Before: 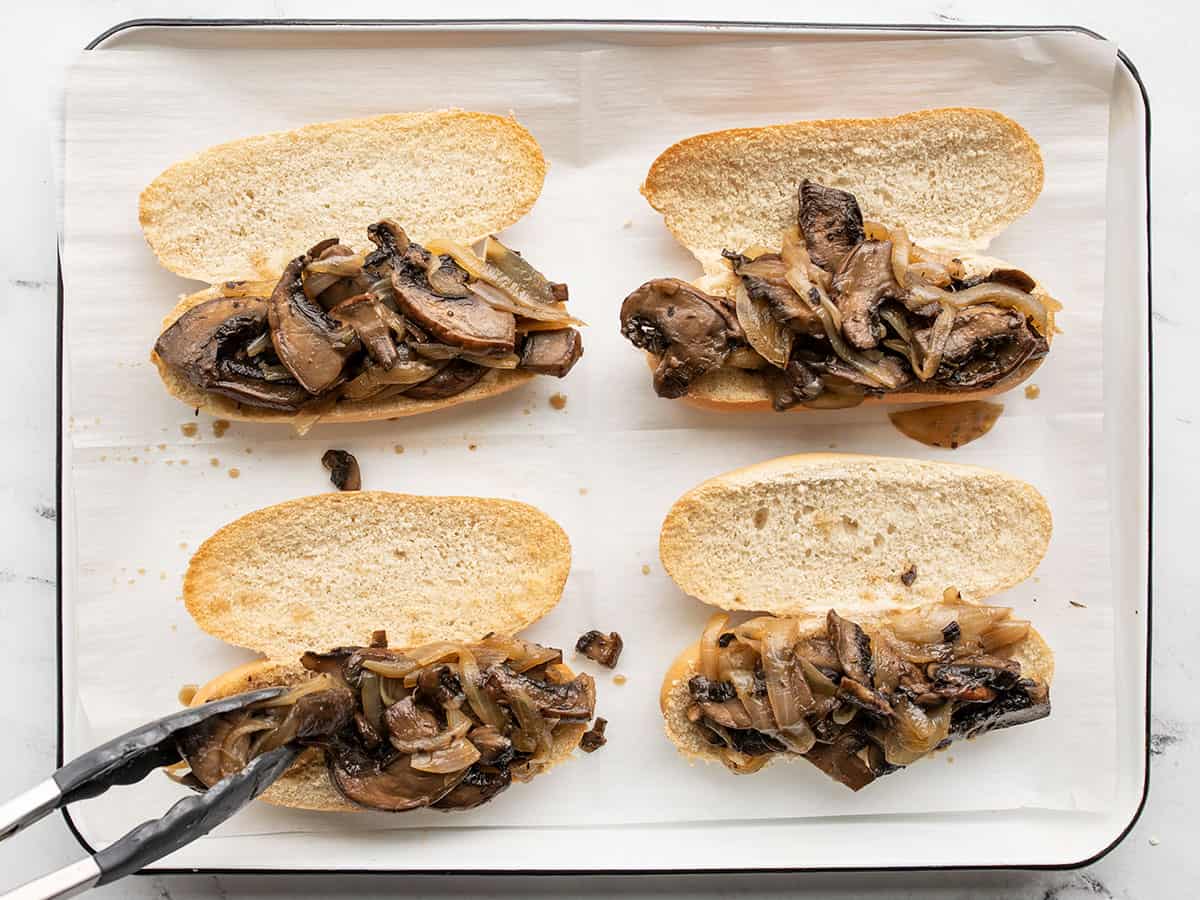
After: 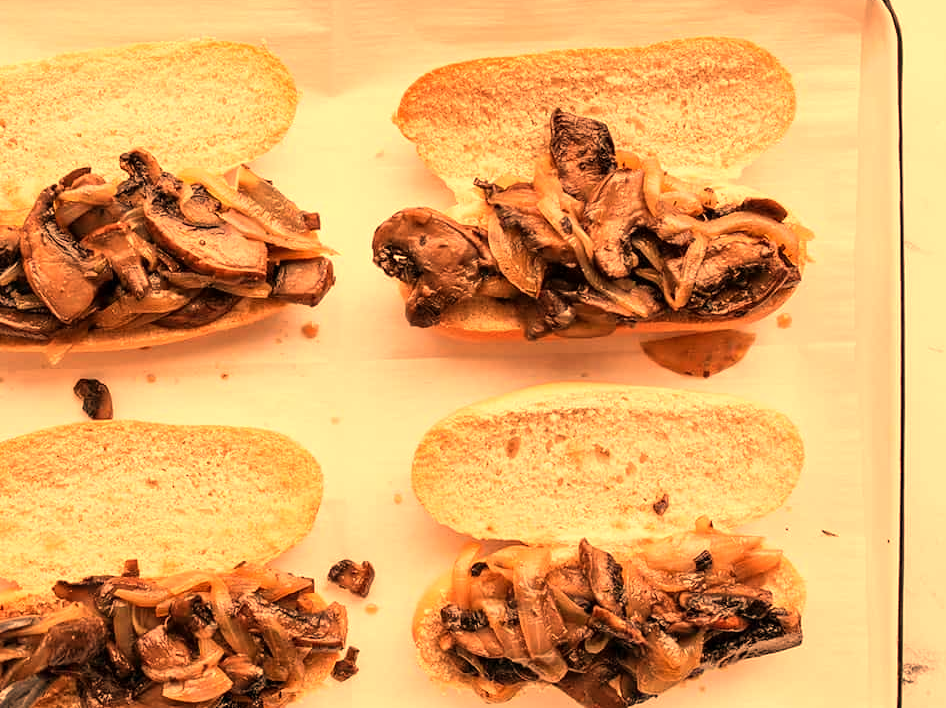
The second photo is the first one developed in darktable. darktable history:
white balance: red 1.467, blue 0.684
crop and rotate: left 20.74%, top 7.912%, right 0.375%, bottom 13.378%
